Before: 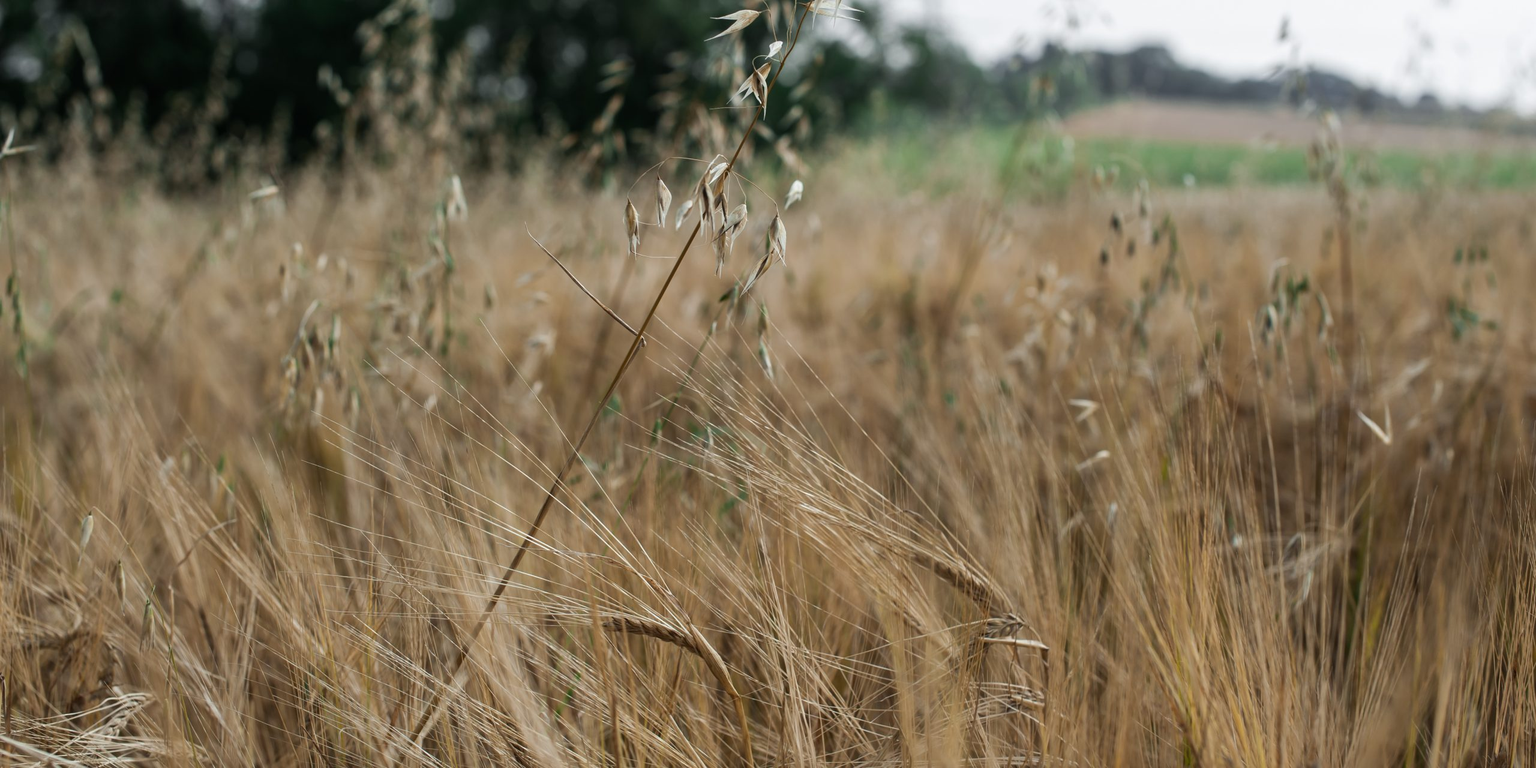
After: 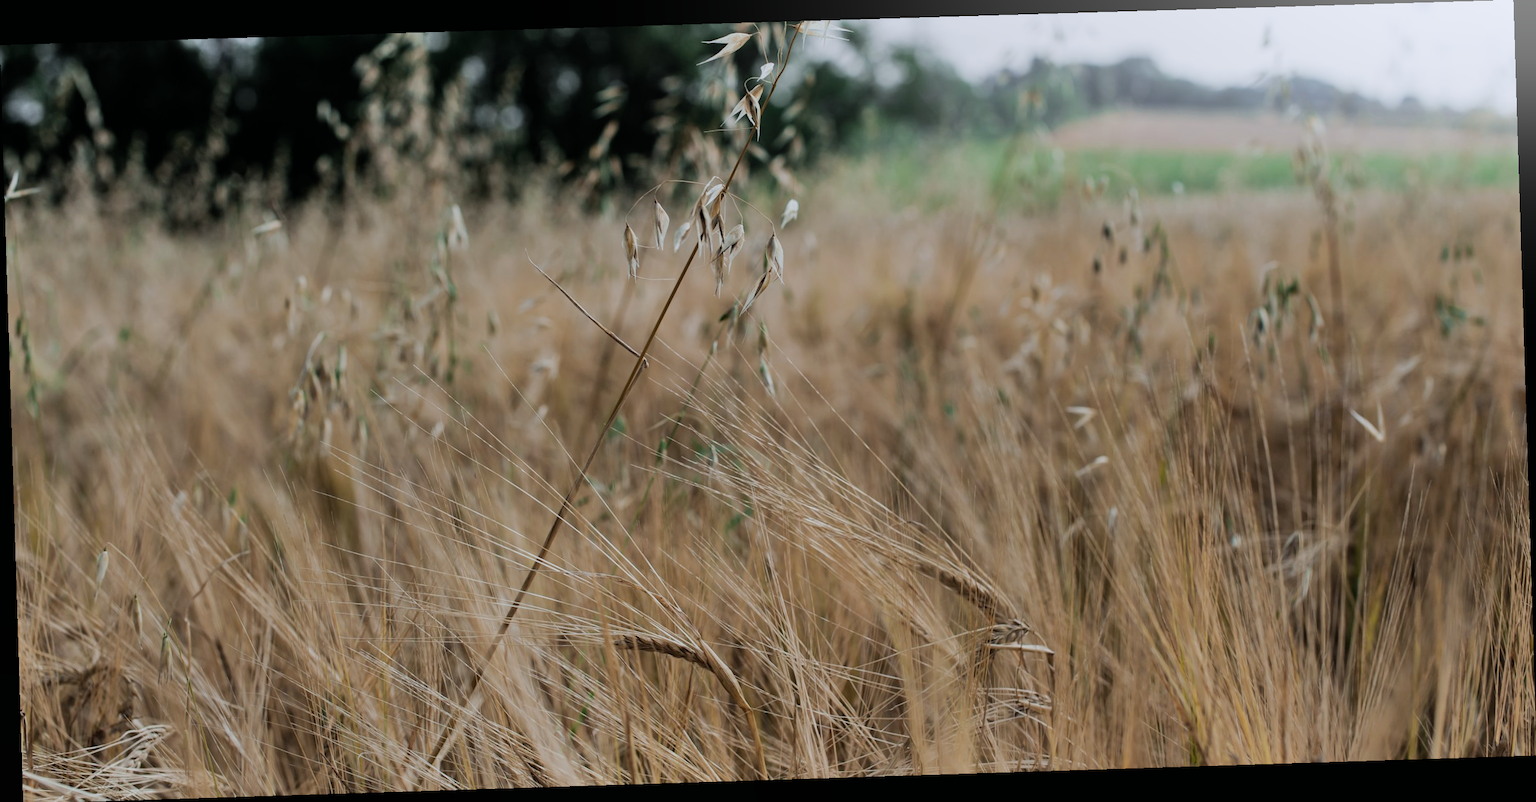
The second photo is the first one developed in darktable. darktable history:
filmic rgb: black relative exposure -7.65 EV, white relative exposure 4.56 EV, hardness 3.61
rotate and perspective: rotation -1.77°, lens shift (horizontal) 0.004, automatic cropping off
shadows and highlights: shadows 32.83, highlights -47.7, soften with gaussian
color correction: highlights a* -0.137, highlights b* -5.91, shadows a* -0.137, shadows b* -0.137
bloom: size 38%, threshold 95%, strength 30%
